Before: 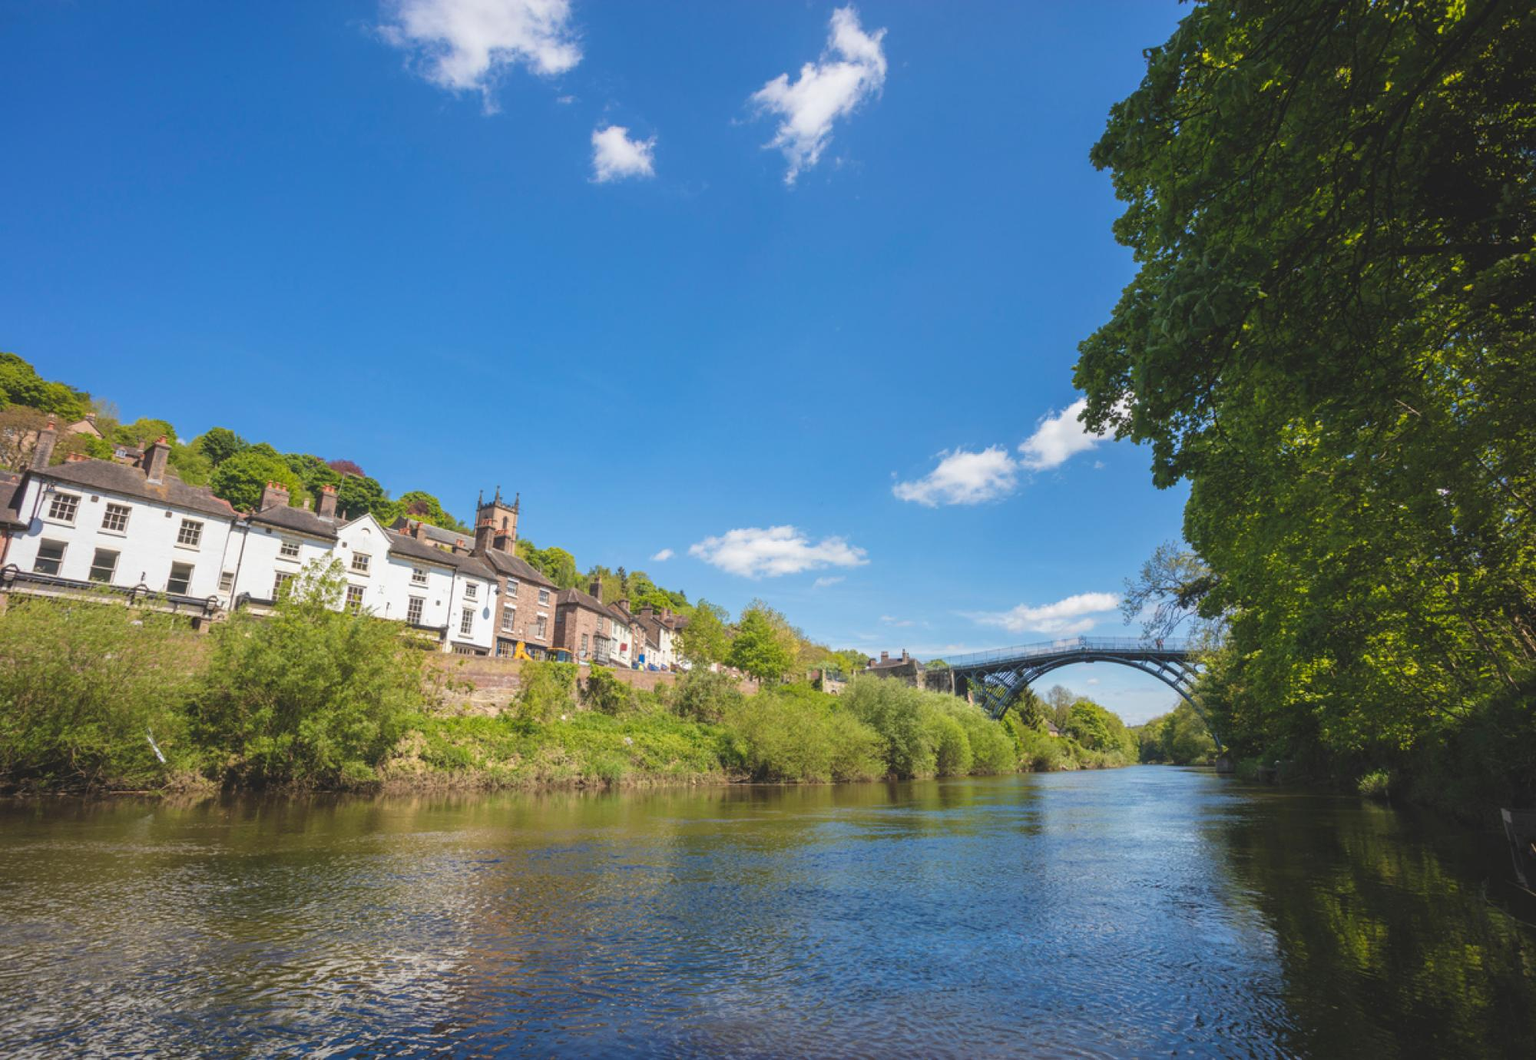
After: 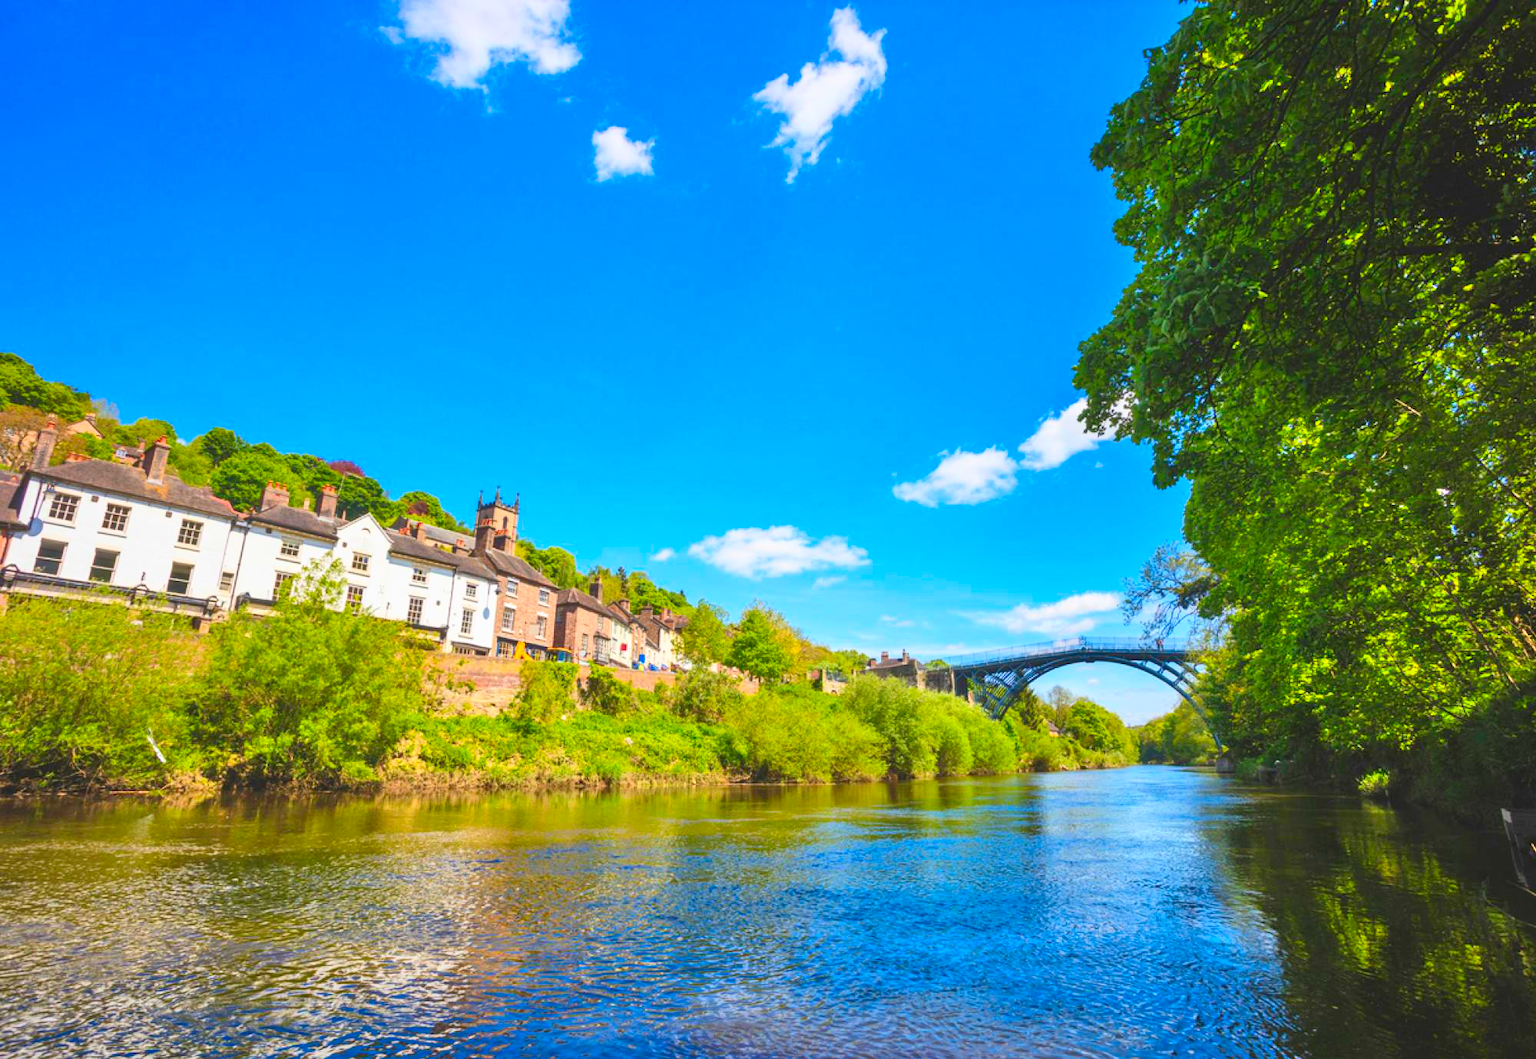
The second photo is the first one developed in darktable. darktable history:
tone equalizer: -7 EV 0.153 EV, -6 EV 0.571 EV, -5 EV 1.15 EV, -4 EV 1.36 EV, -3 EV 1.18 EV, -2 EV 0.6 EV, -1 EV 0.155 EV
contrast brightness saturation: contrast 0.269, brightness 0.021, saturation 0.872
